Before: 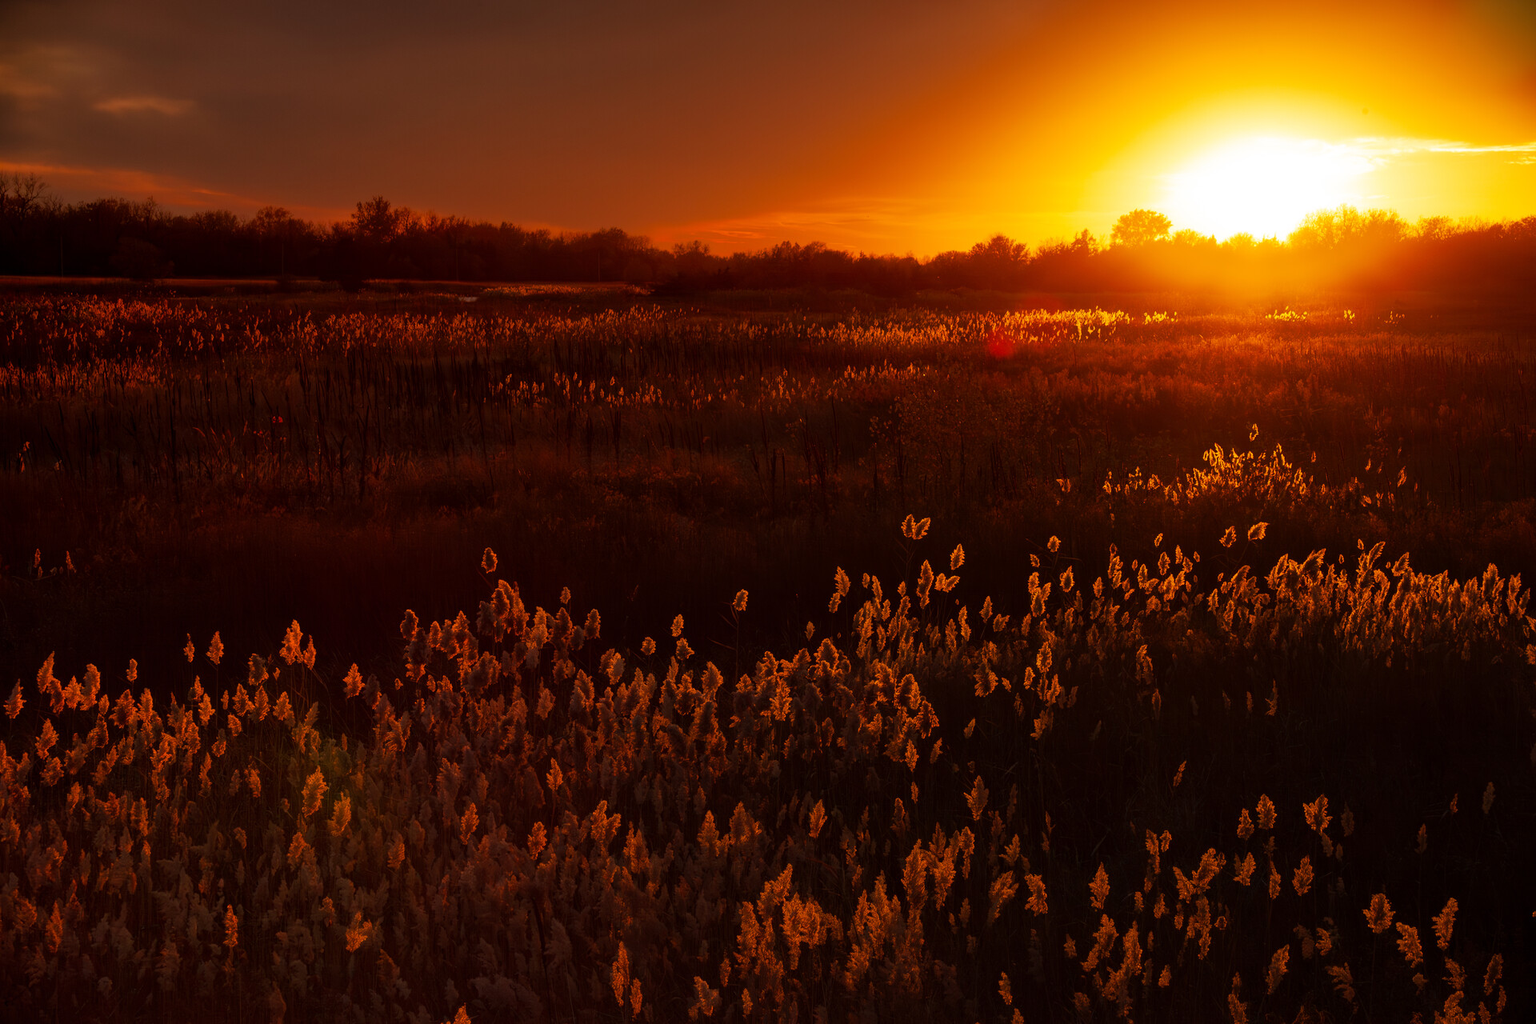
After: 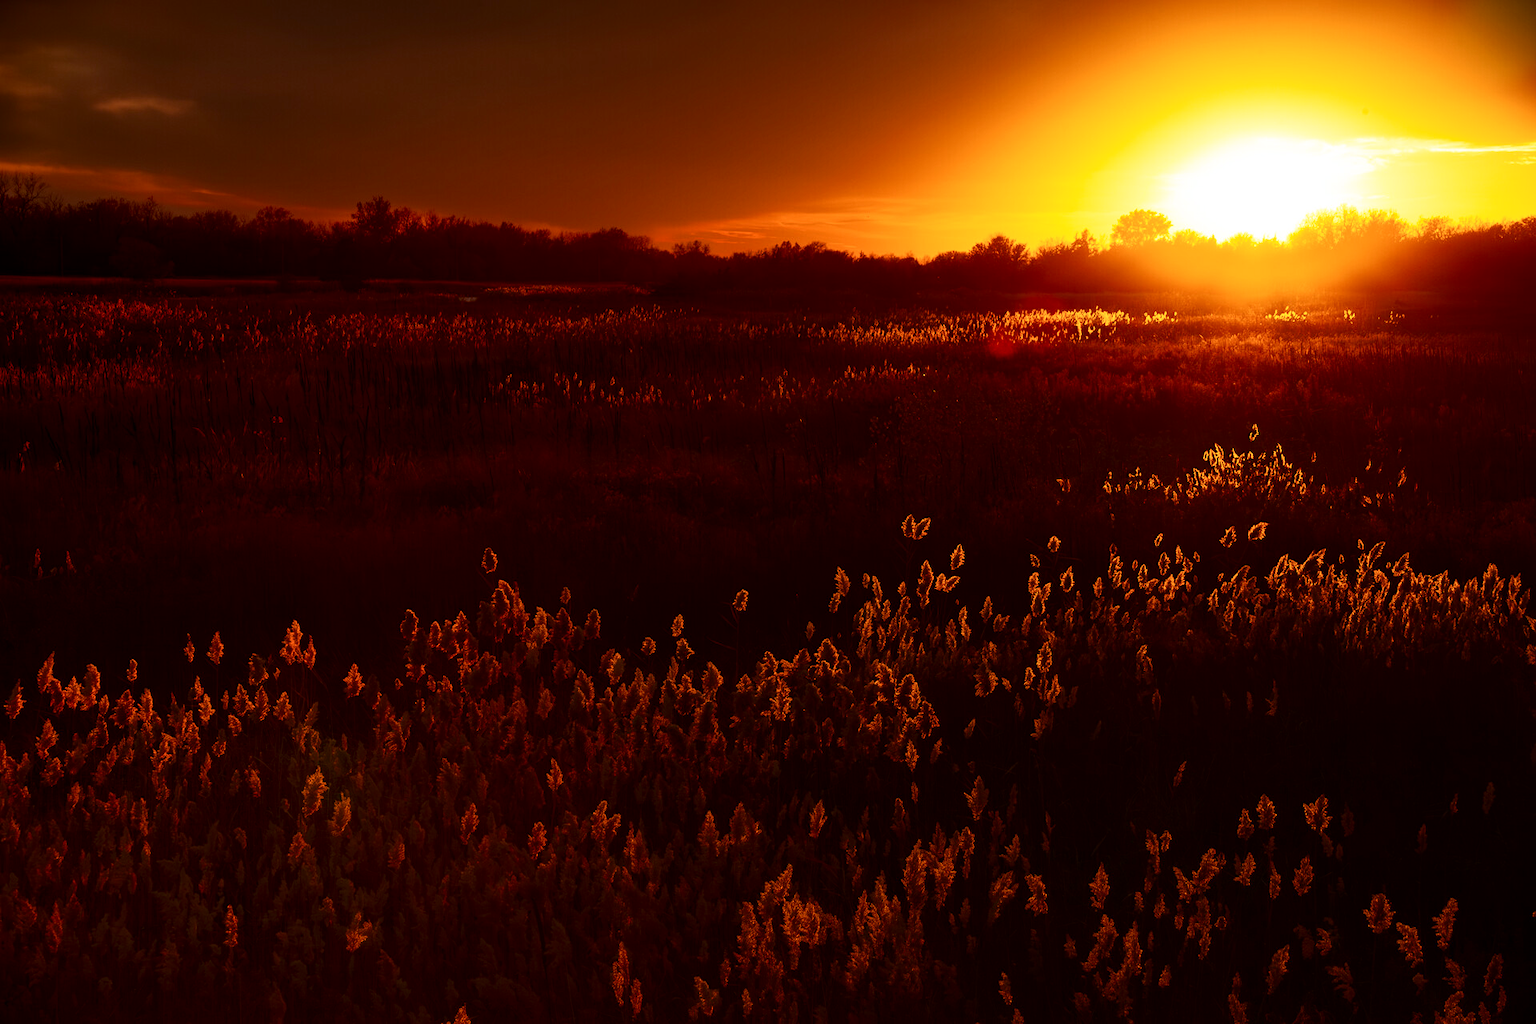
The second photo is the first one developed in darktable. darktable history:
haze removal: compatibility mode true, adaptive false
contrast brightness saturation: contrast 0.28
